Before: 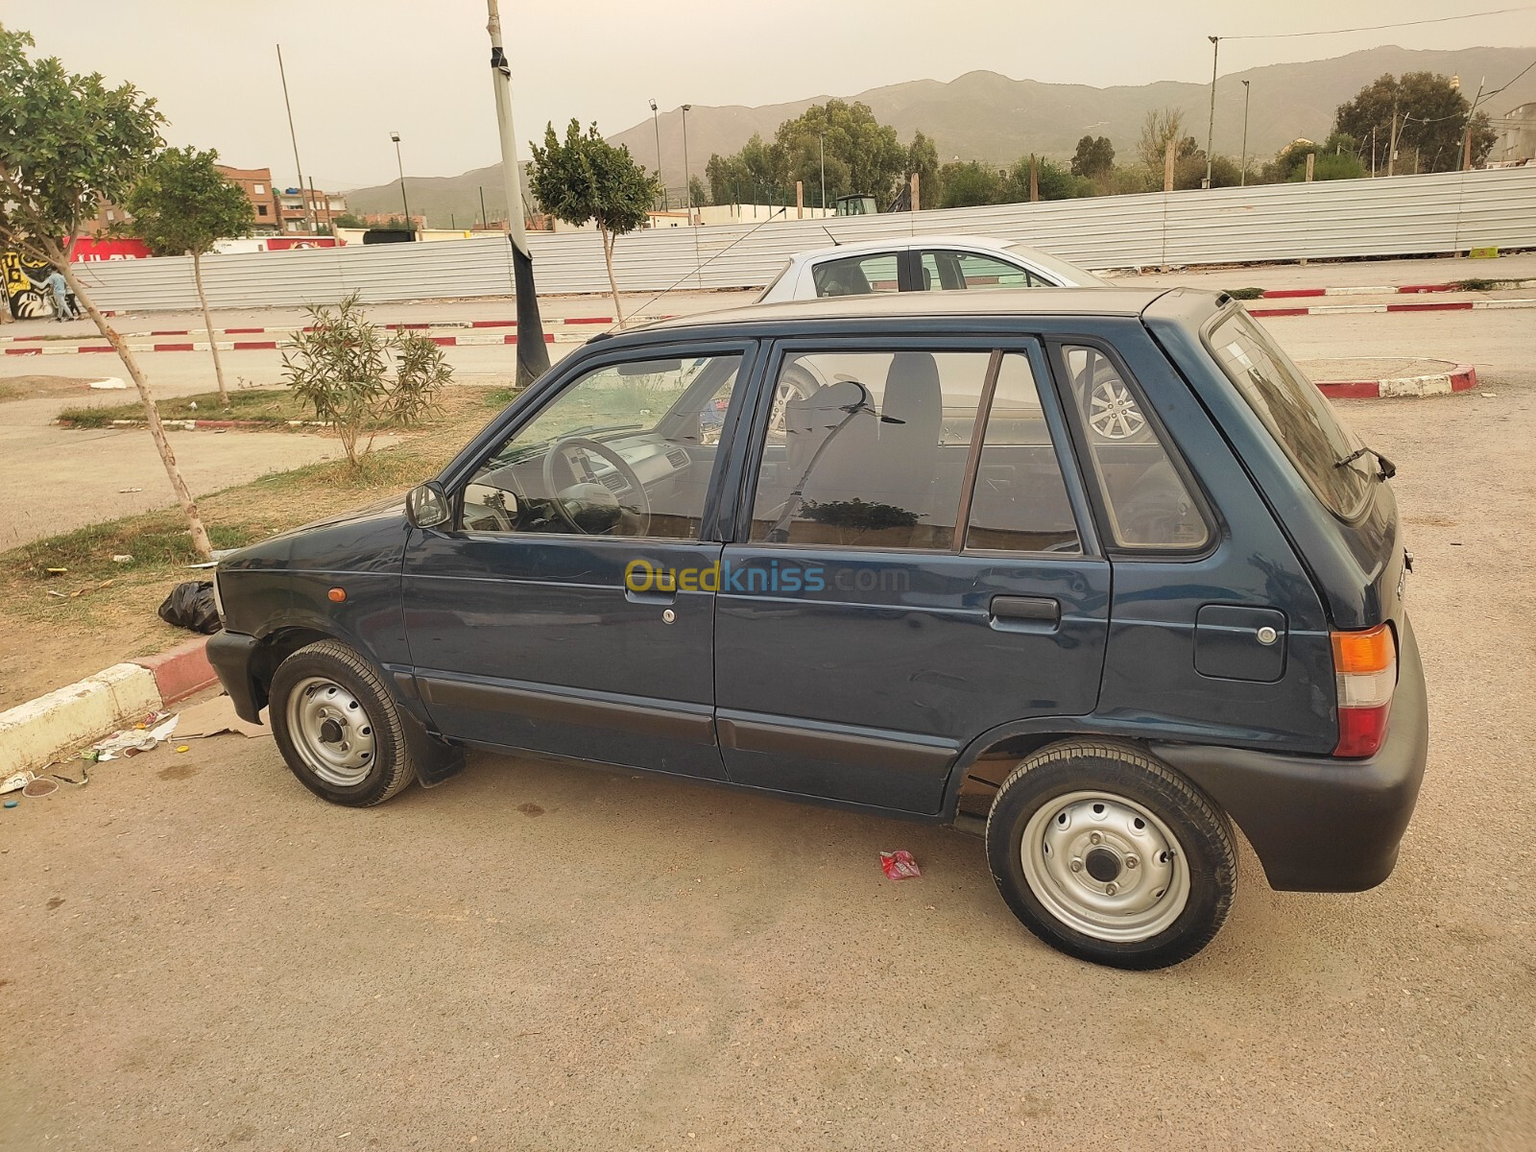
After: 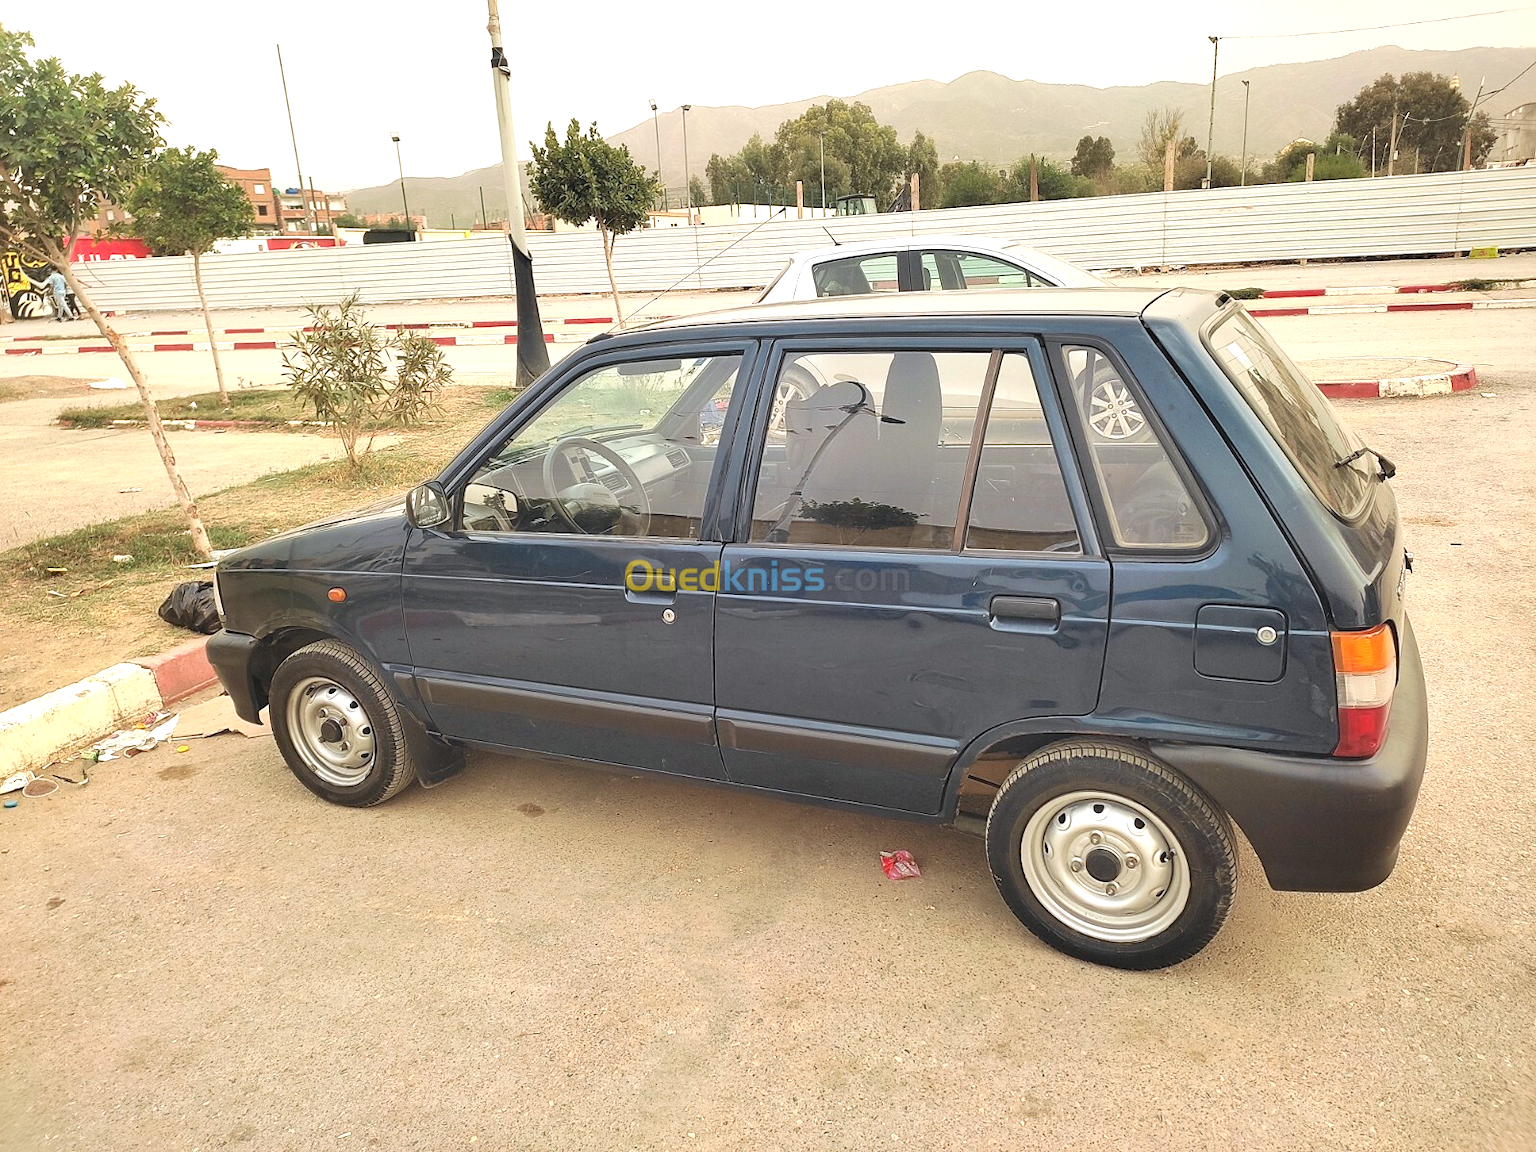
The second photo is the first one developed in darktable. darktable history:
exposure: exposure 0.722 EV, compensate highlight preservation false
white balance: red 0.974, blue 1.044
